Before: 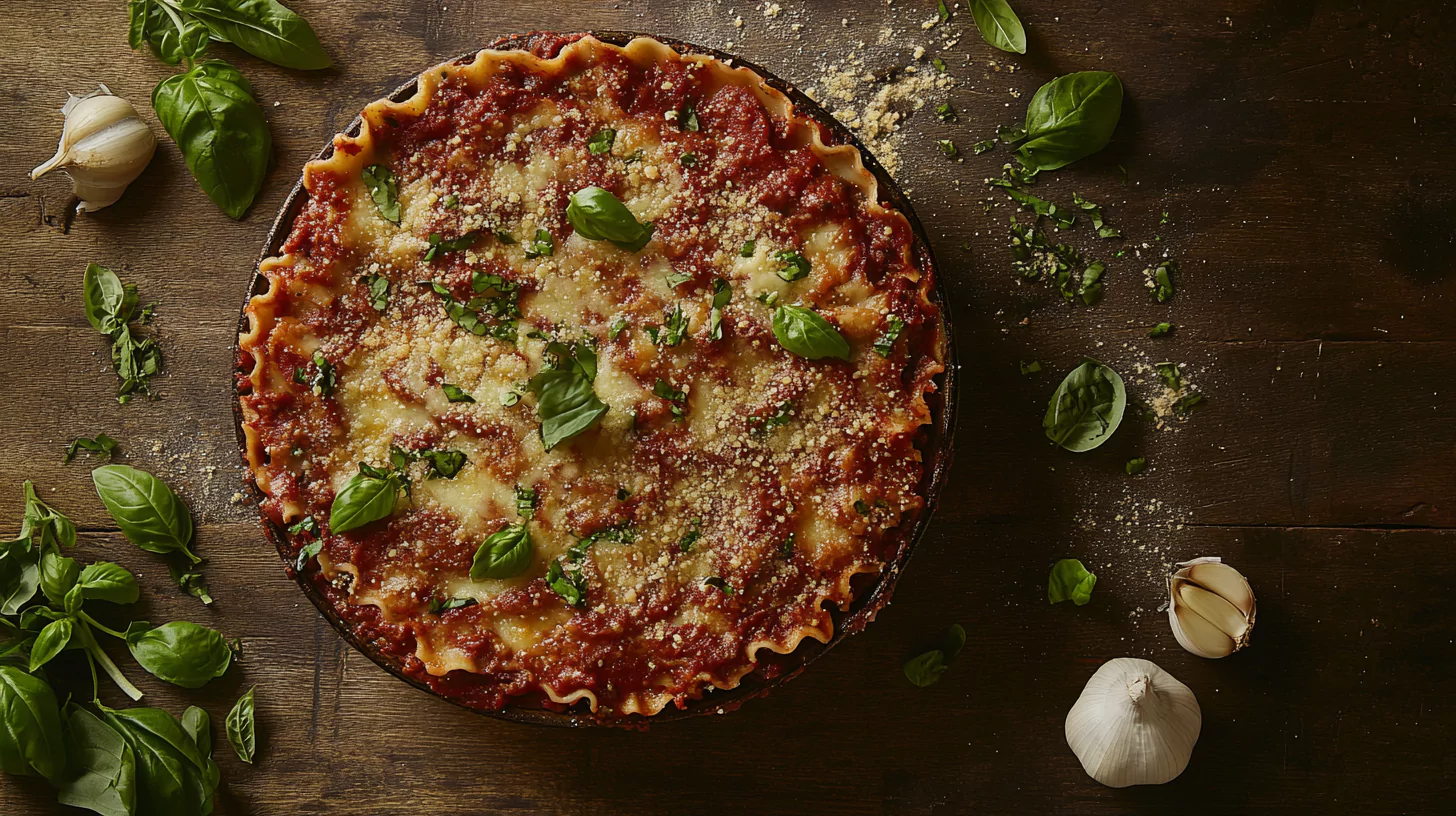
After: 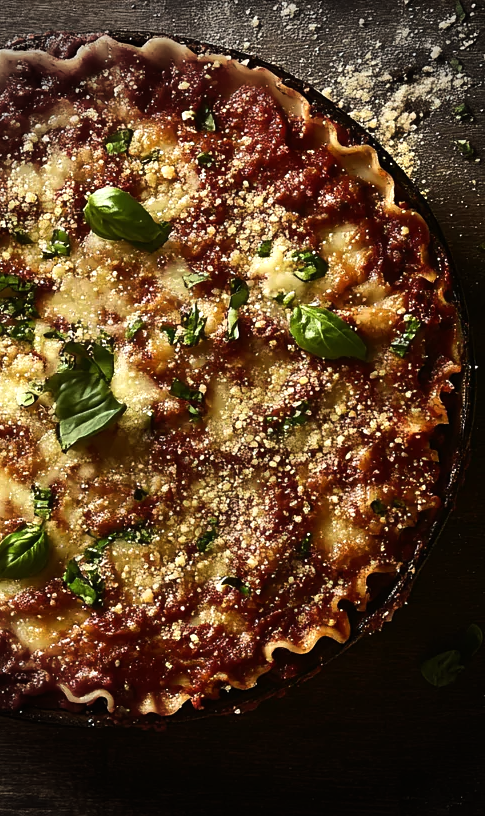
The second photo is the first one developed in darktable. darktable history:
crop: left 33.209%, right 33.463%
vignetting: fall-off start 90.26%, fall-off radius 38.83%, width/height ratio 1.218, shape 1.29
tone equalizer: -8 EV -1.06 EV, -7 EV -0.971 EV, -6 EV -0.827 EV, -5 EV -0.586 EV, -3 EV 0.607 EV, -2 EV 0.895 EV, -1 EV 0.988 EV, +0 EV 1.05 EV, edges refinement/feathering 500, mask exposure compensation -1.57 EV, preserve details no
